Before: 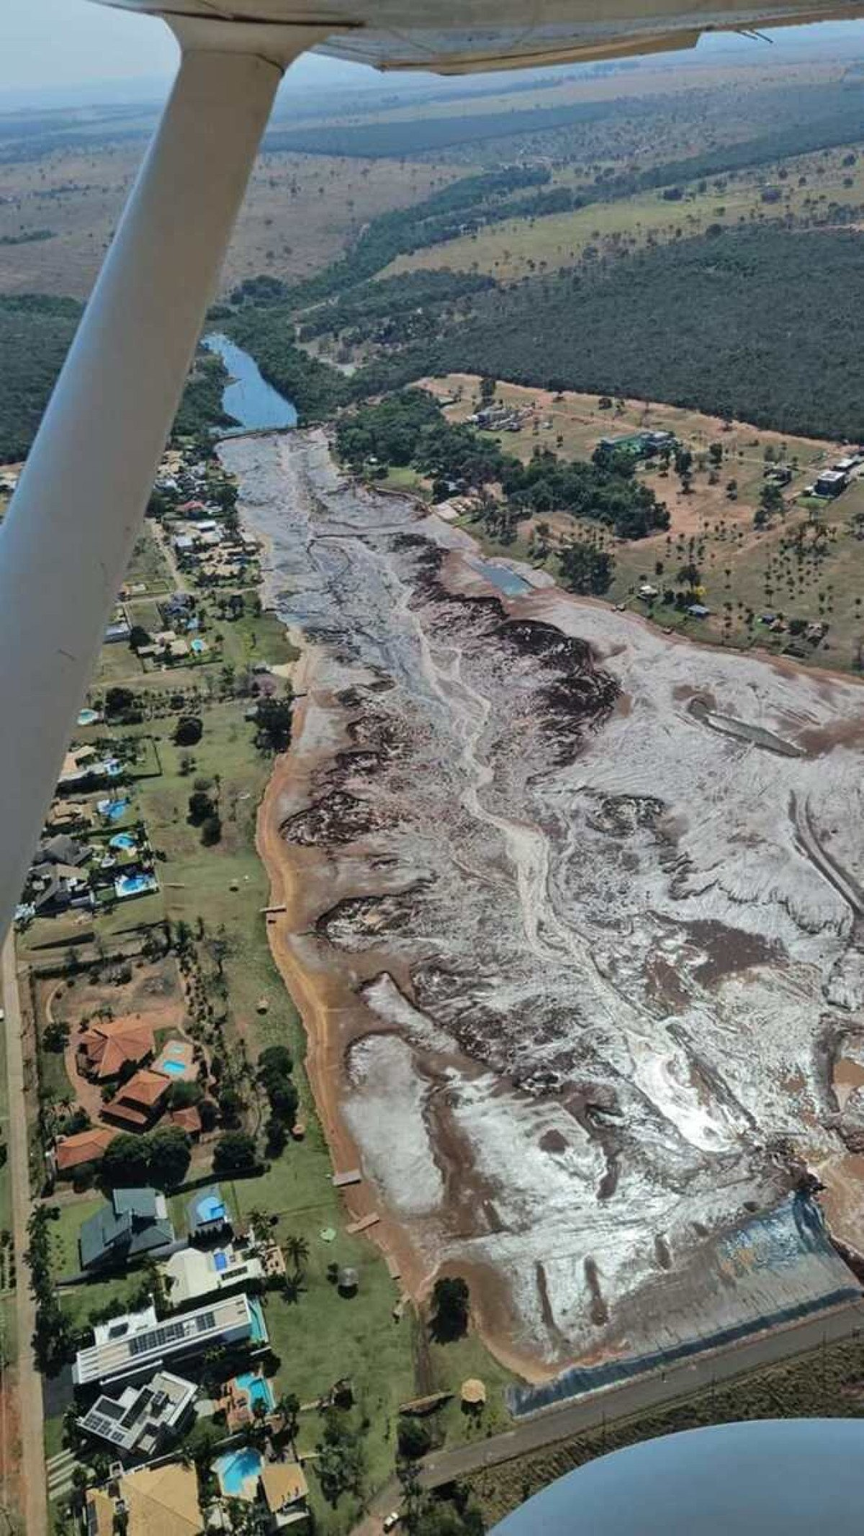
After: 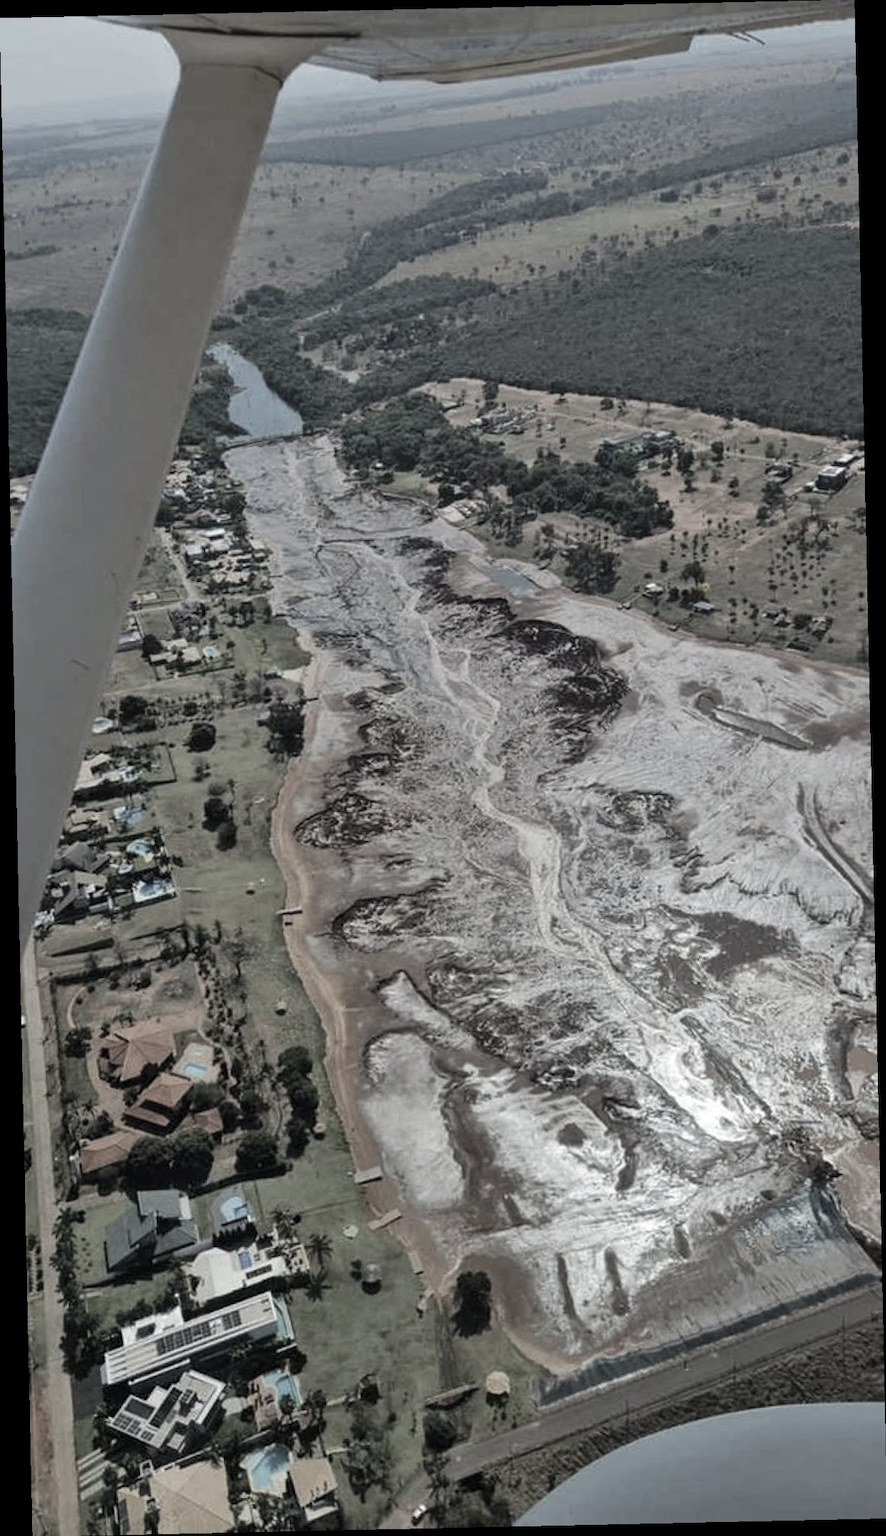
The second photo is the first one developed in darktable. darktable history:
rotate and perspective: rotation -1.24°, automatic cropping off
color correction: saturation 0.3
